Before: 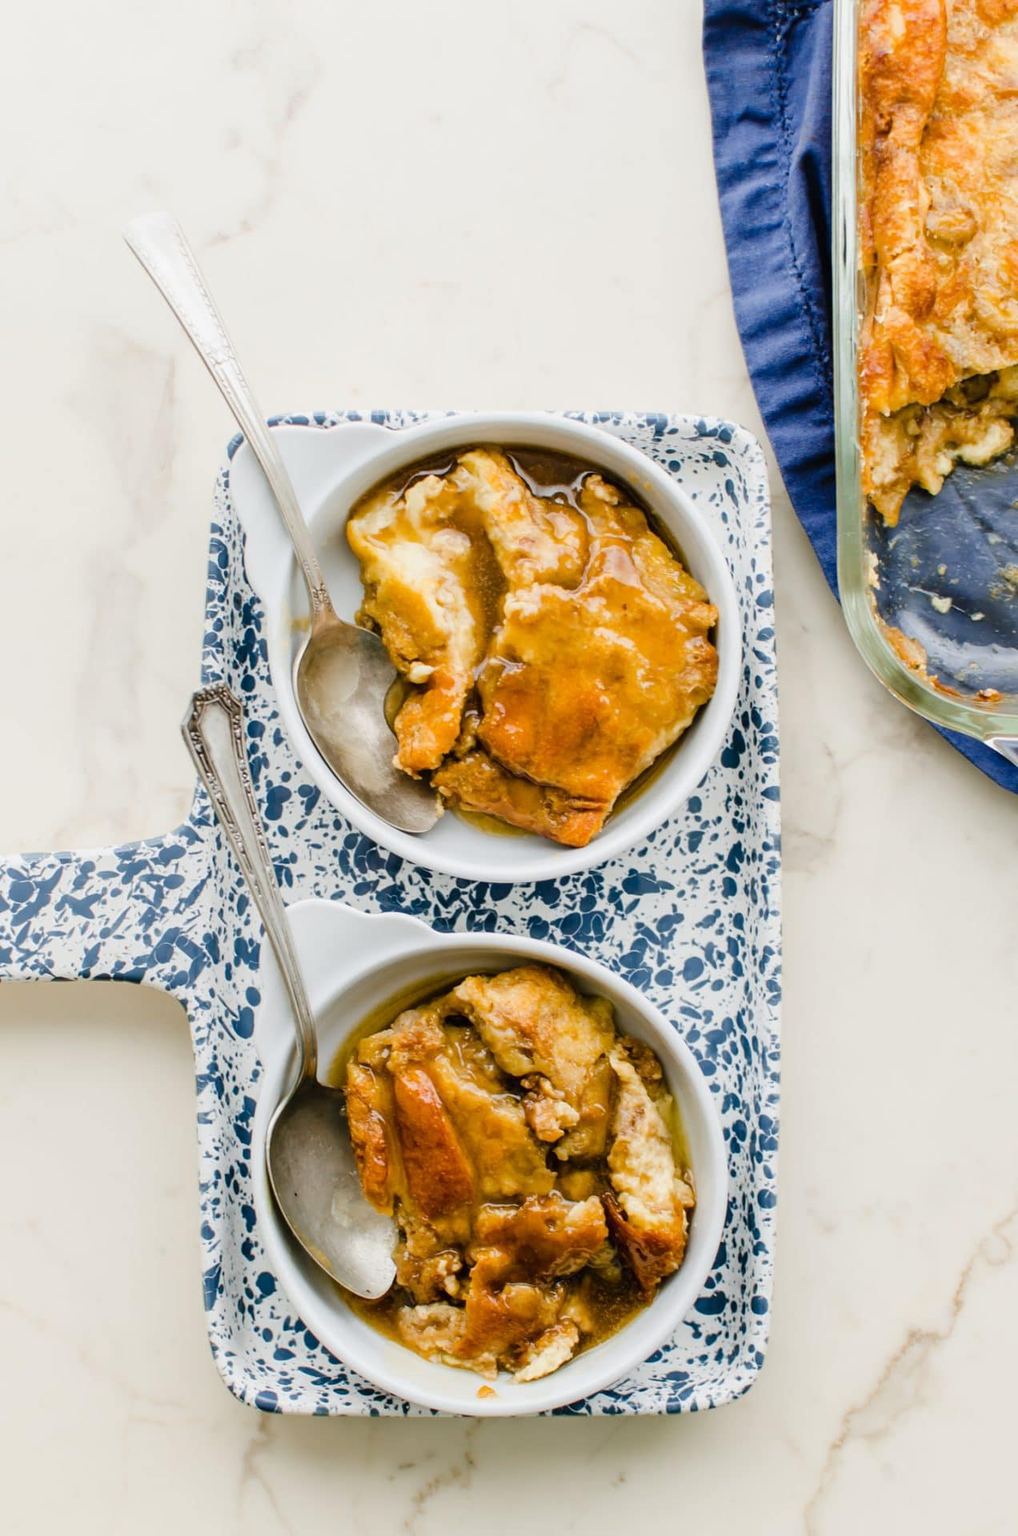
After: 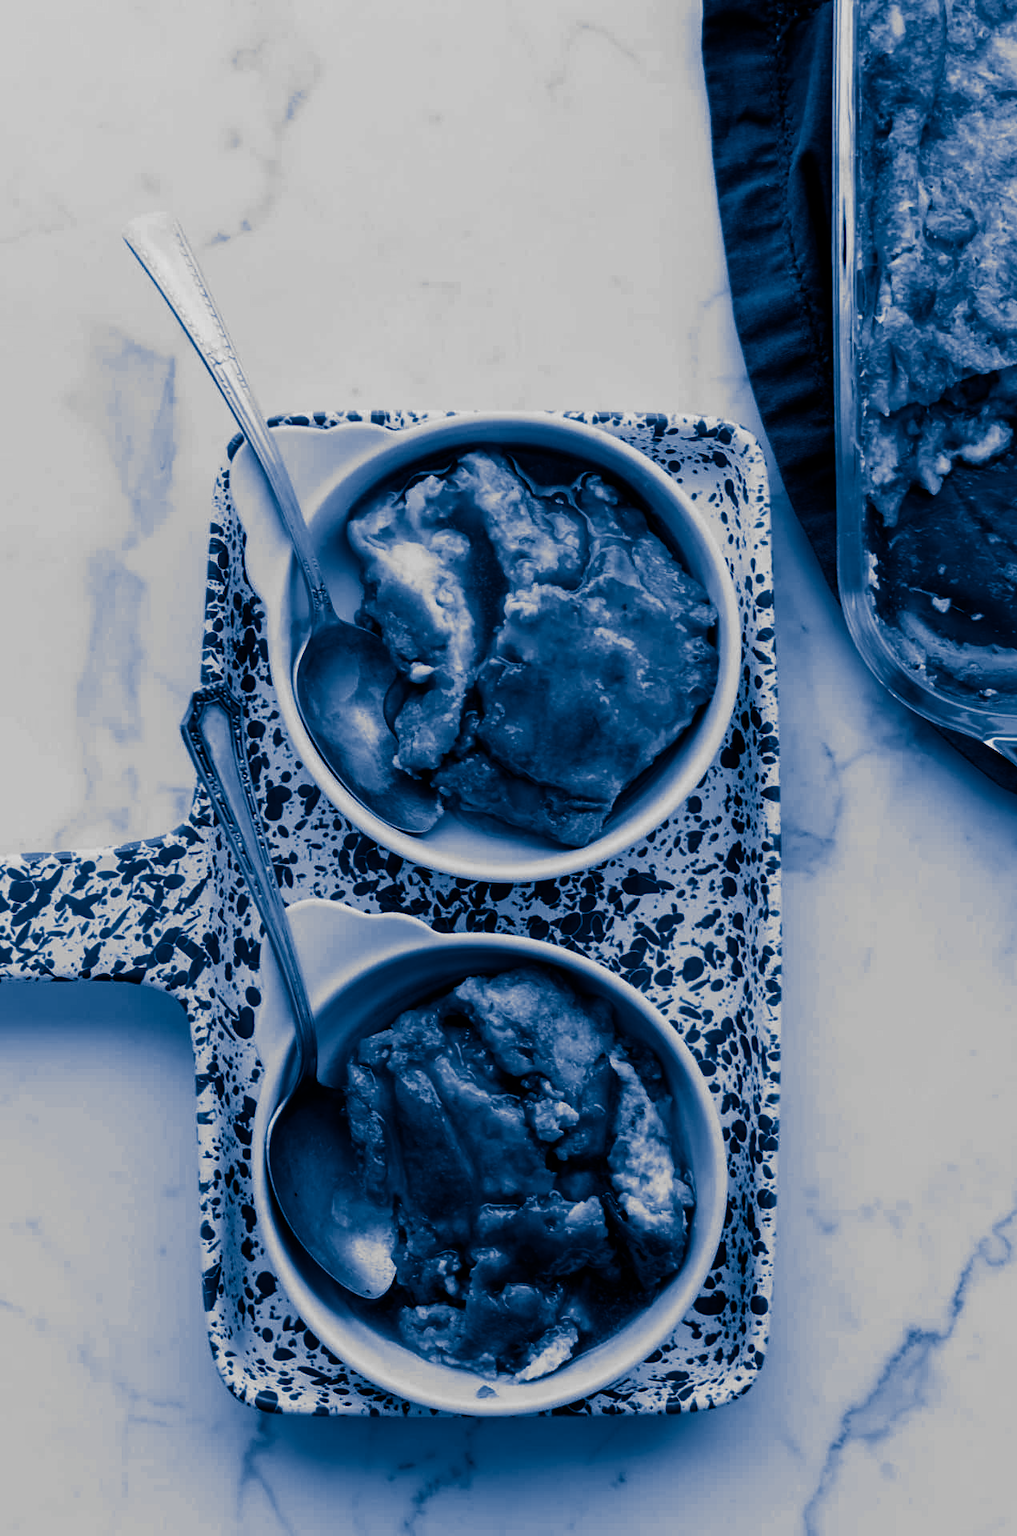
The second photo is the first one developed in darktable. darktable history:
split-toning: shadows › hue 226.8°, shadows › saturation 1, highlights › saturation 0, balance -61.41
contrast brightness saturation: contrast -0.03, brightness -0.59, saturation -1
exposure: exposure -0.064 EV, compensate highlight preservation false
